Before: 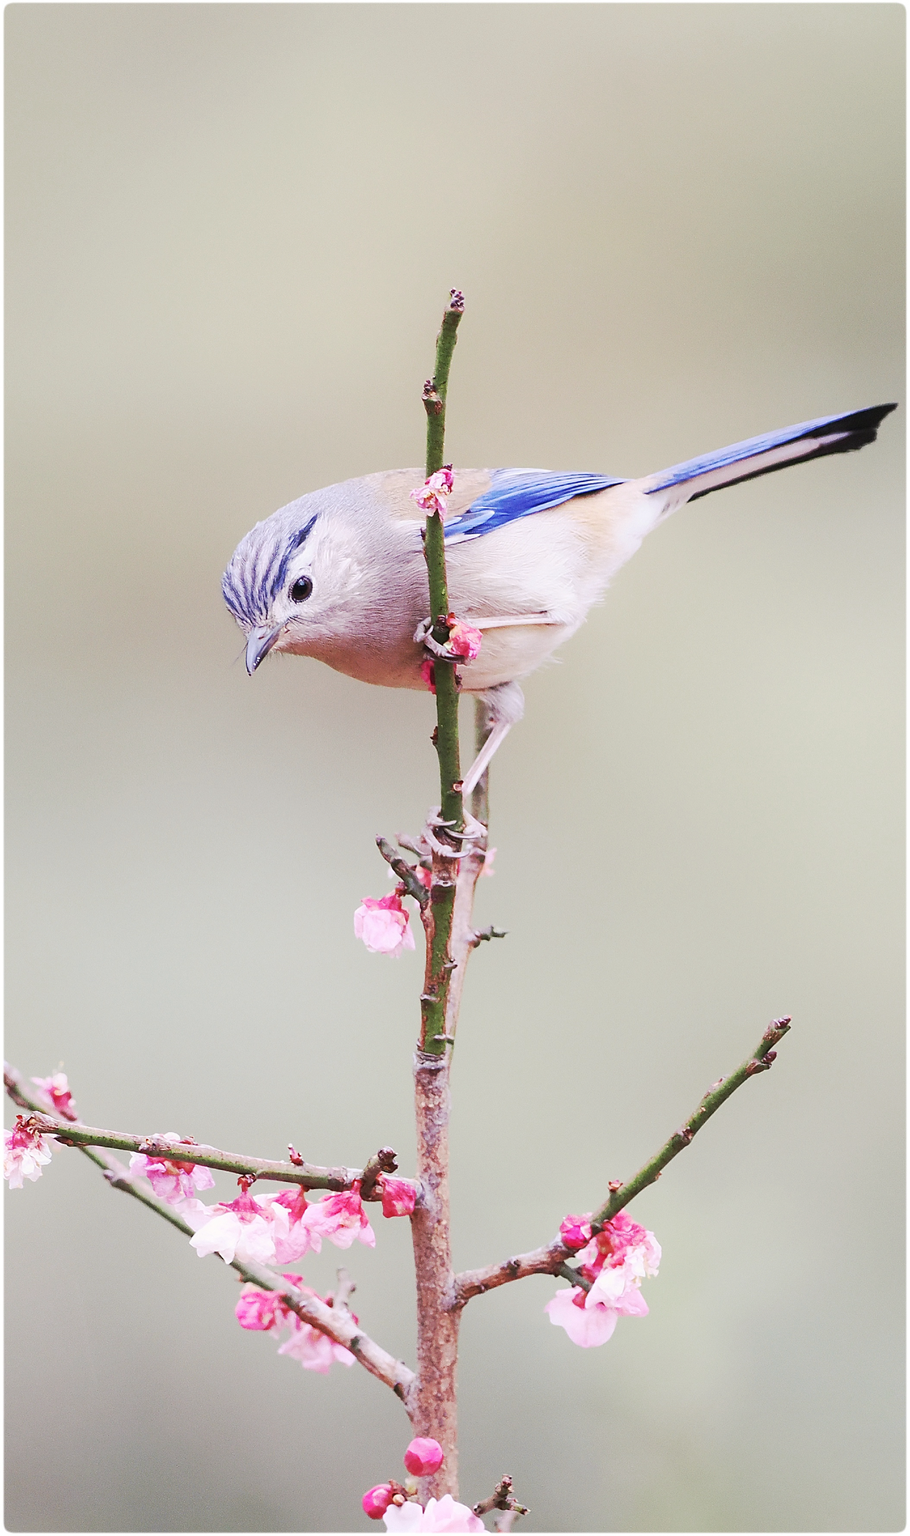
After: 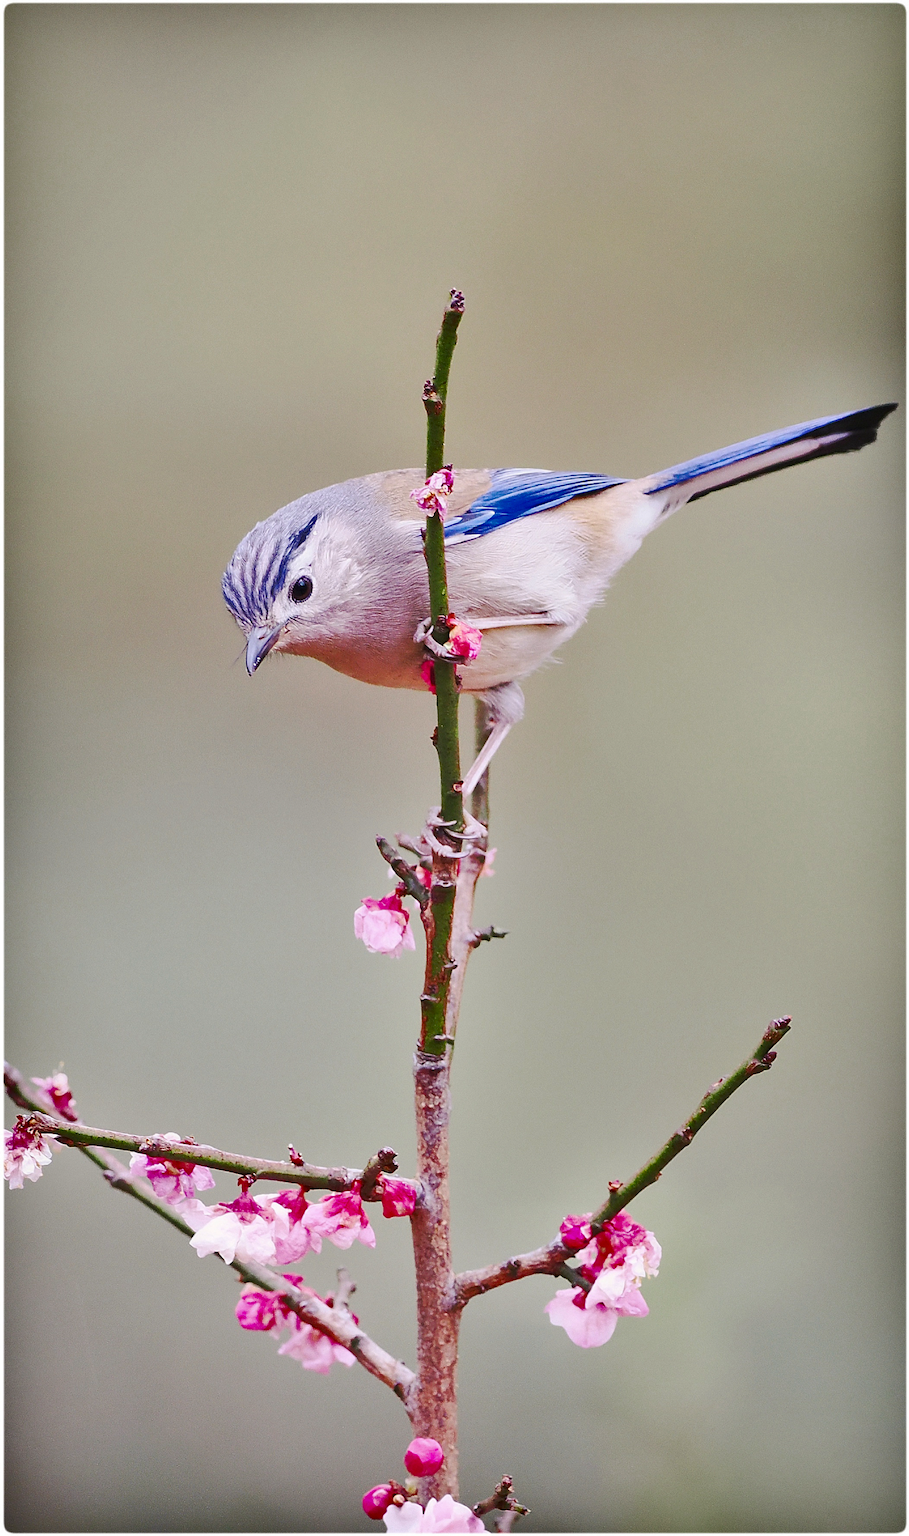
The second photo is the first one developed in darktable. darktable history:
color balance rgb: shadows lift › chroma 0.648%, shadows lift › hue 110.45°, perceptual saturation grading › global saturation 29.63%
shadows and highlights: radius 101.52, shadows 50.65, highlights -64.81, soften with gaussian
